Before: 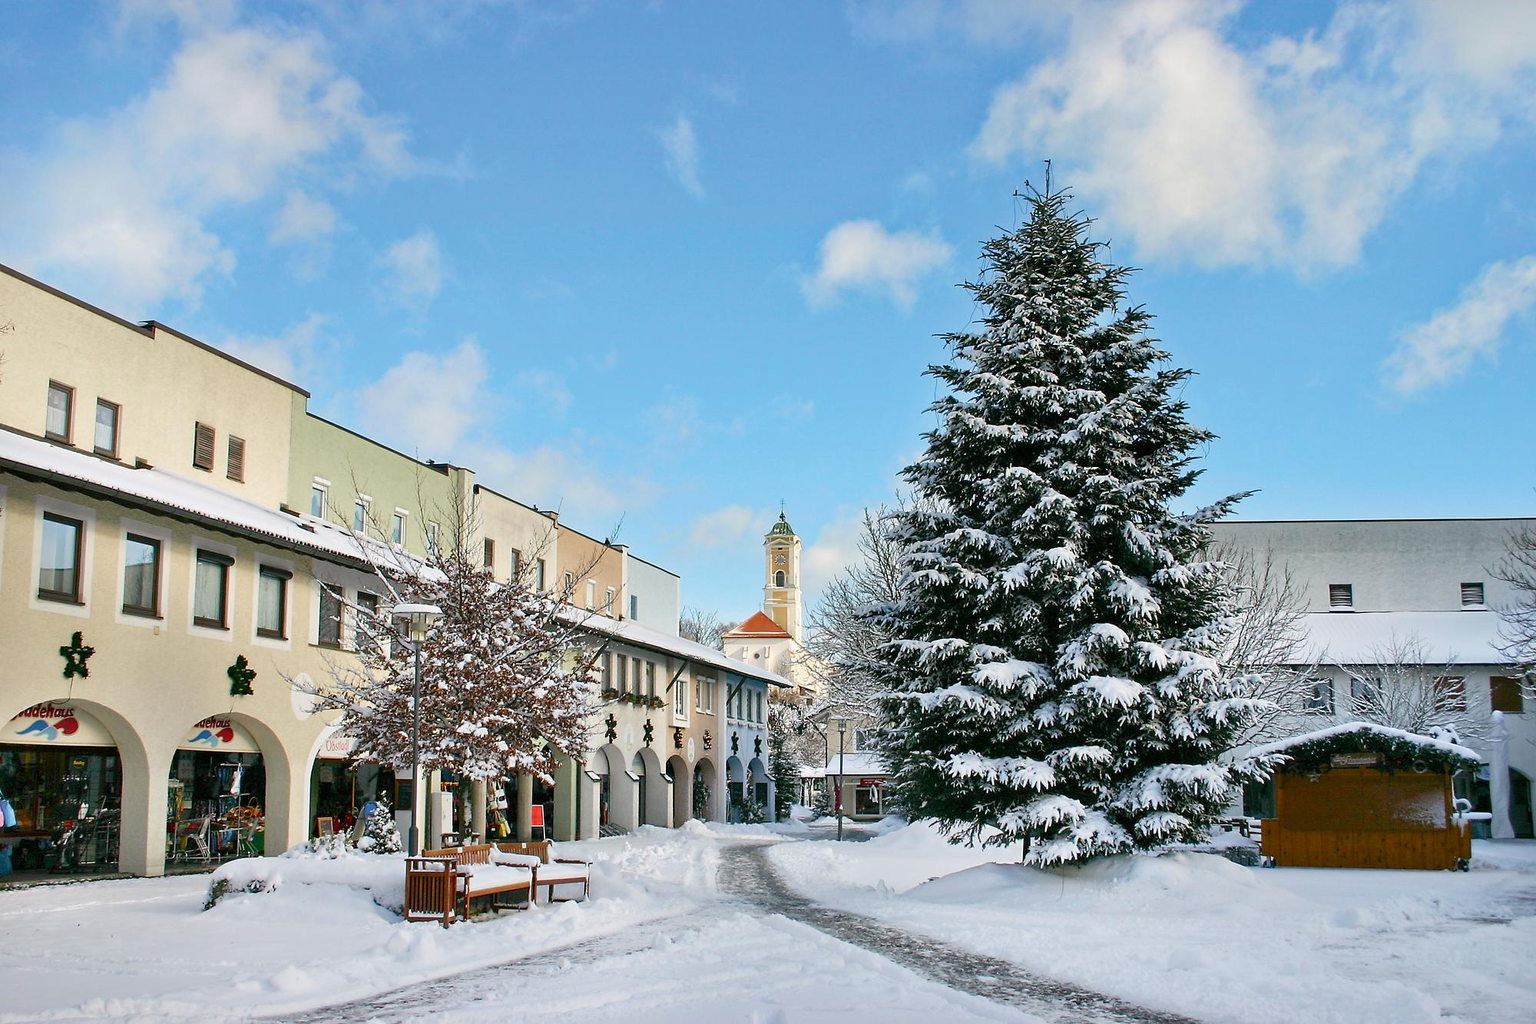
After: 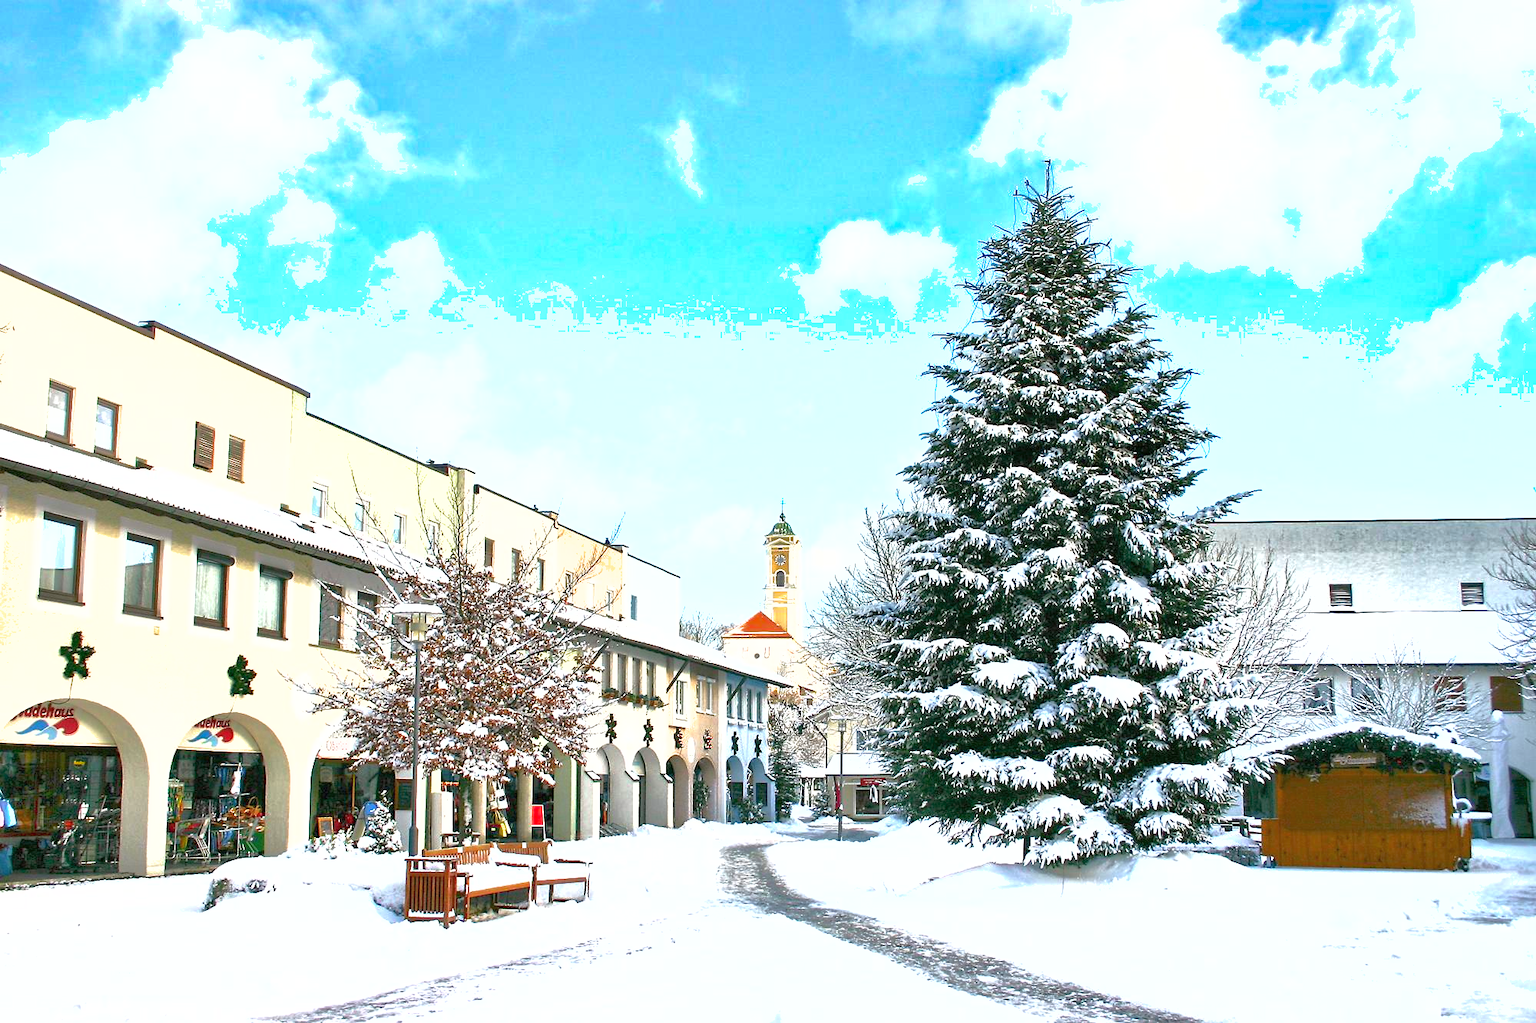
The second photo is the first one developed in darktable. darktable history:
exposure: black level correction 0, exposure 1.2 EV, compensate highlight preservation false
levels: gray 50.79%
shadows and highlights: on, module defaults
